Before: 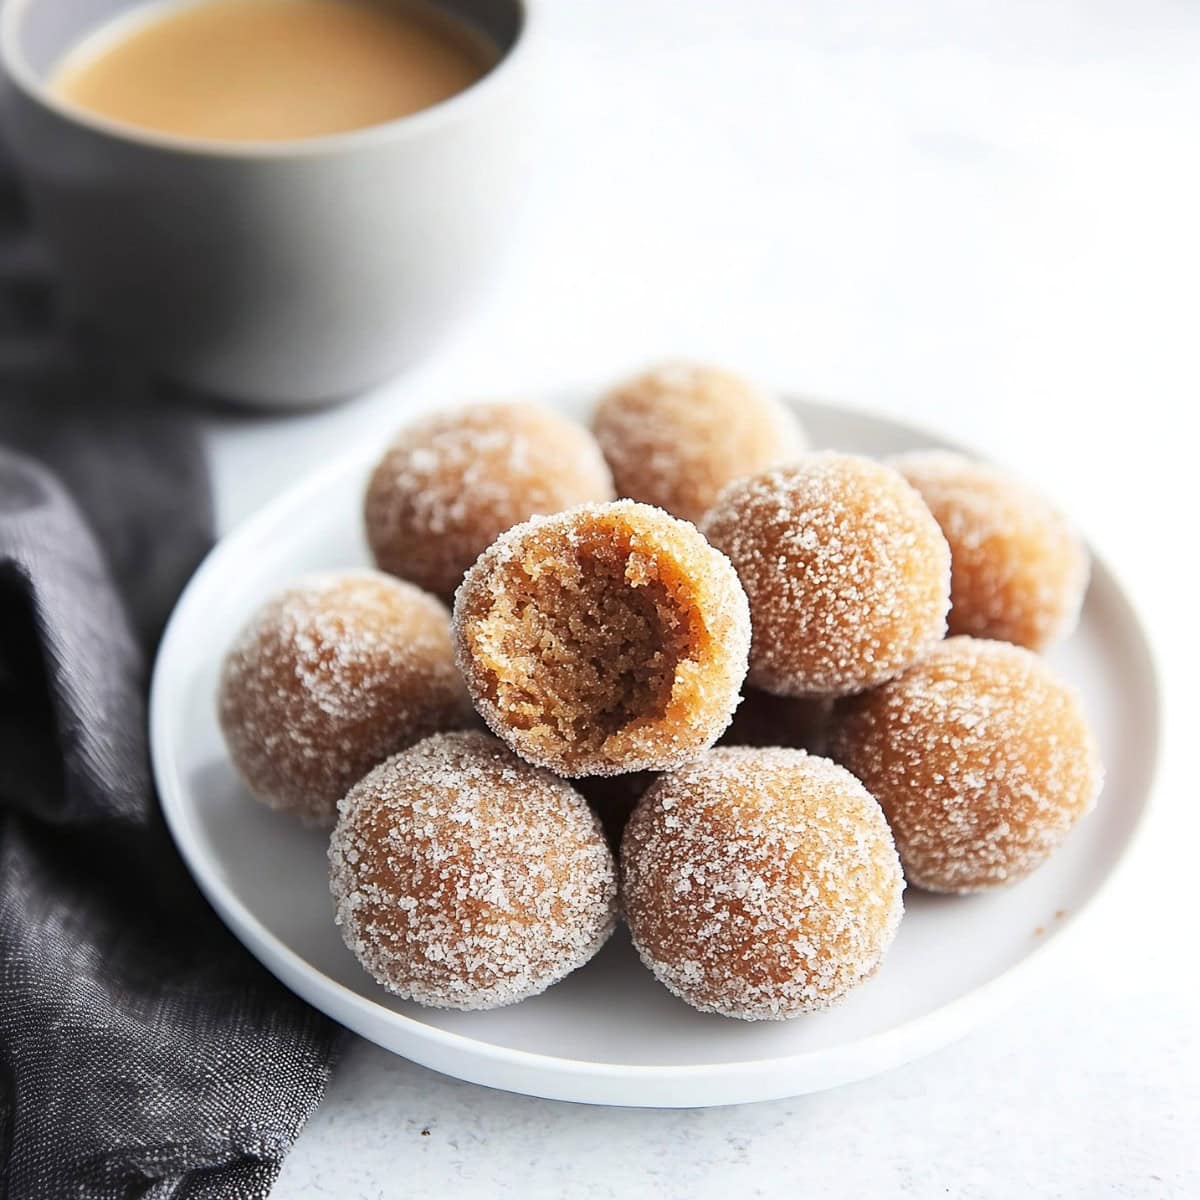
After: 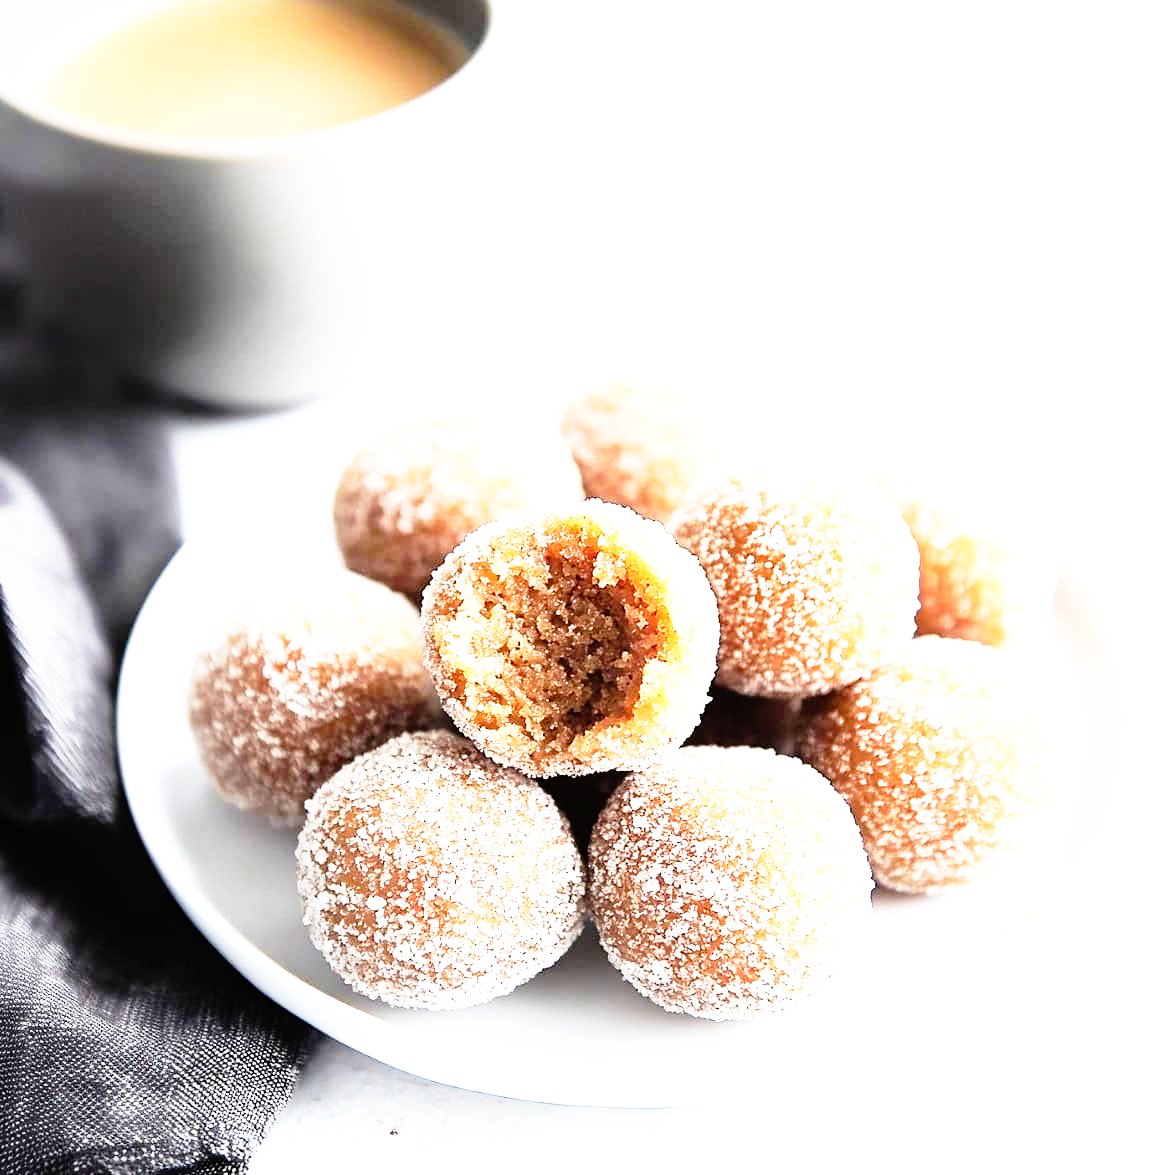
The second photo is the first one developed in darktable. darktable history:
base curve: curves: ch0 [(0, 0) (0.012, 0.01) (0.073, 0.168) (0.31, 0.711) (0.645, 0.957) (1, 1)], preserve colors none
tone equalizer: -8 EV -0.789 EV, -7 EV -0.681 EV, -6 EV -0.636 EV, -5 EV -0.402 EV, -3 EV 0.403 EV, -2 EV 0.6 EV, -1 EV 0.675 EV, +0 EV 0.765 EV
crop and rotate: left 2.677%, right 1.273%, bottom 2.075%
